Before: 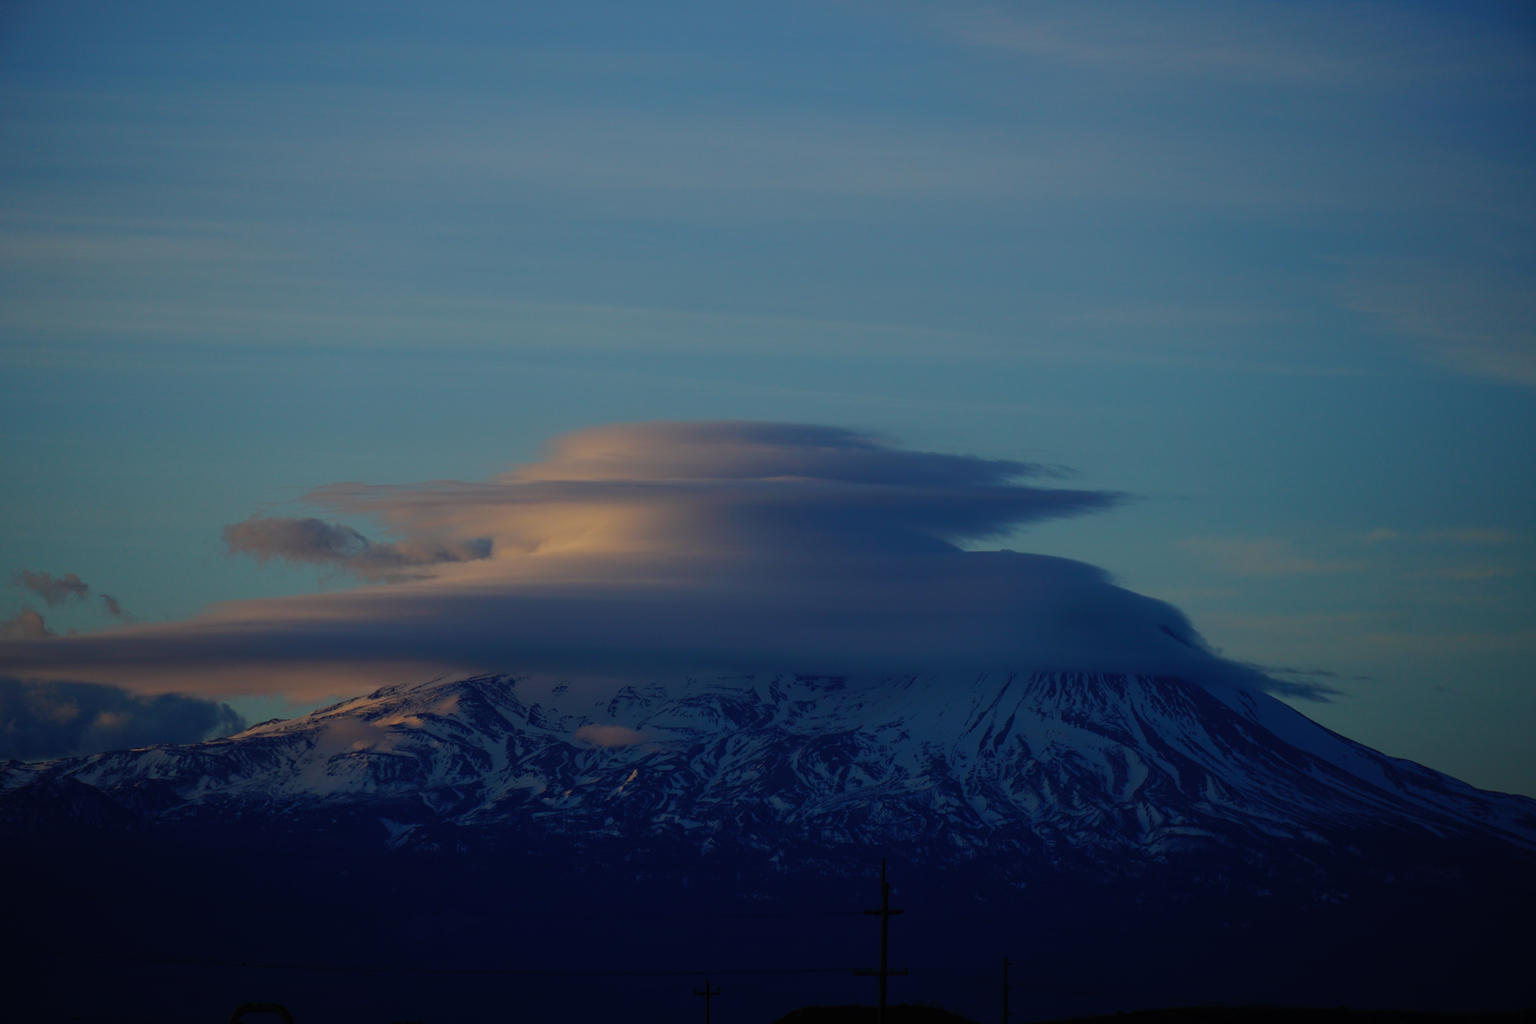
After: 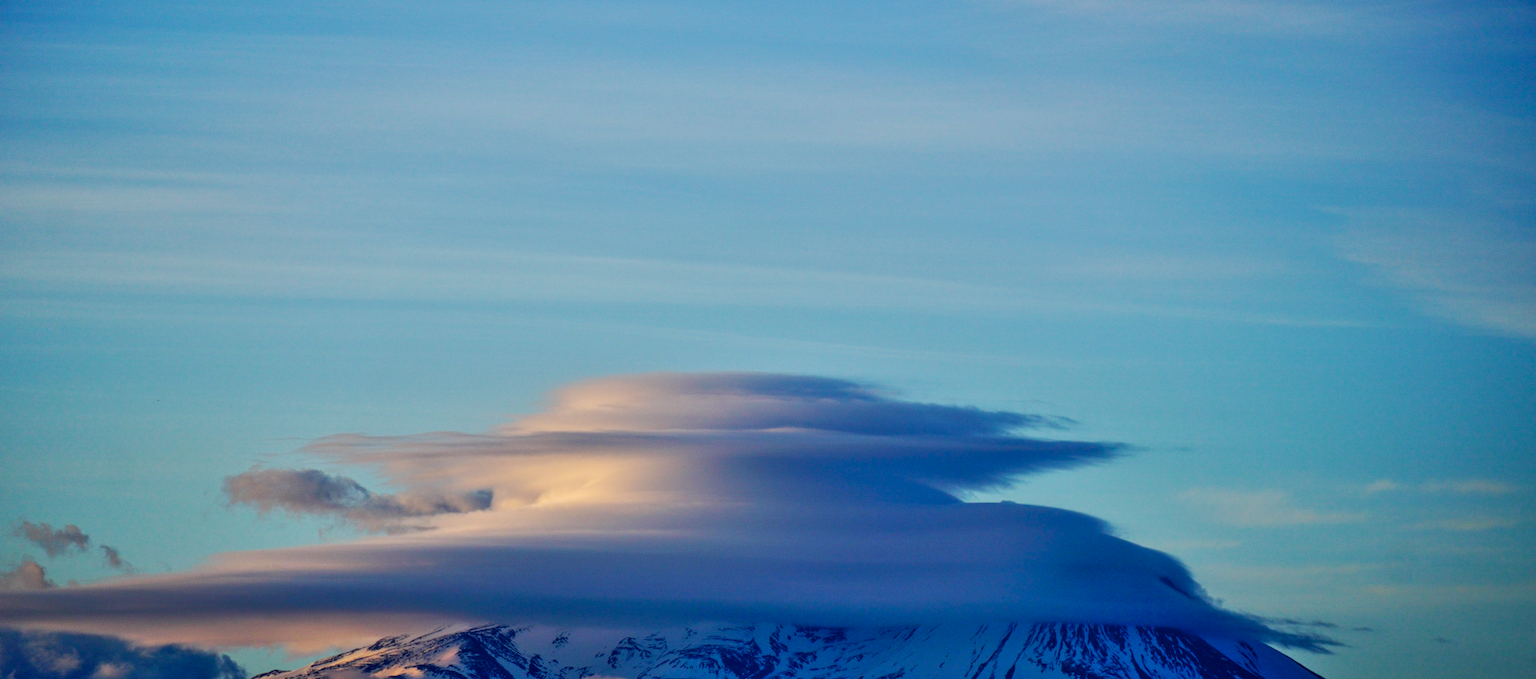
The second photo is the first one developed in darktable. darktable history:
crop and rotate: top 4.817%, bottom 28.834%
shadows and highlights: white point adjustment 0.036, soften with gaussian
base curve: curves: ch0 [(0, 0) (0.018, 0.026) (0.143, 0.37) (0.33, 0.731) (0.458, 0.853) (0.735, 0.965) (0.905, 0.986) (1, 1)], preserve colors none
local contrast: detail 130%
